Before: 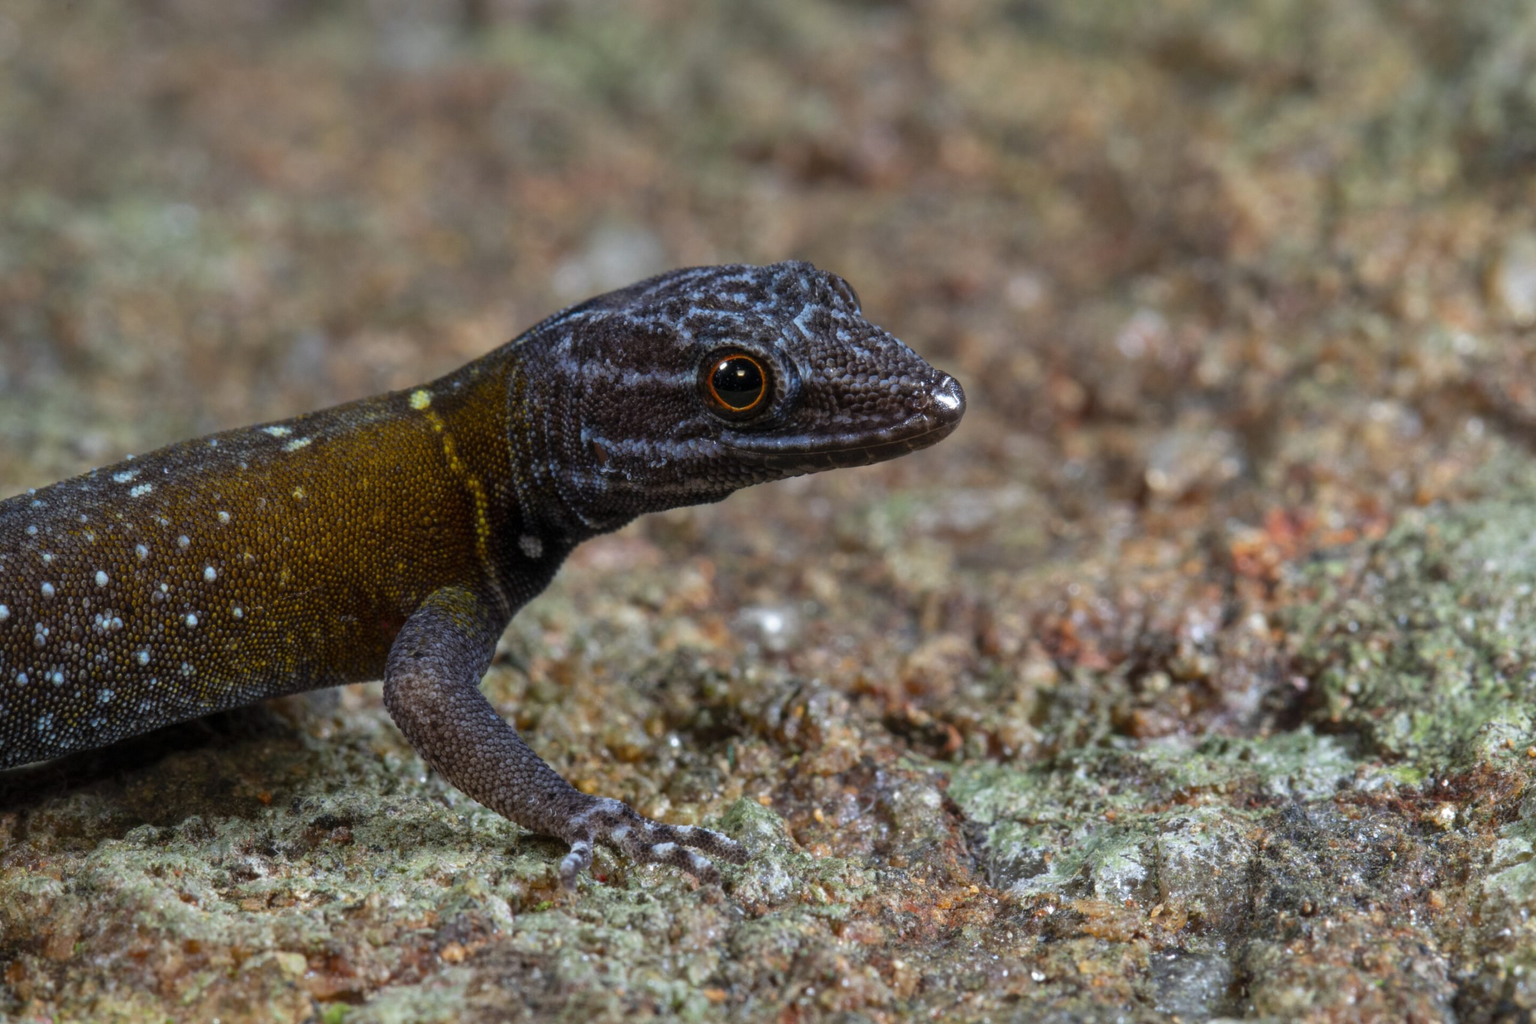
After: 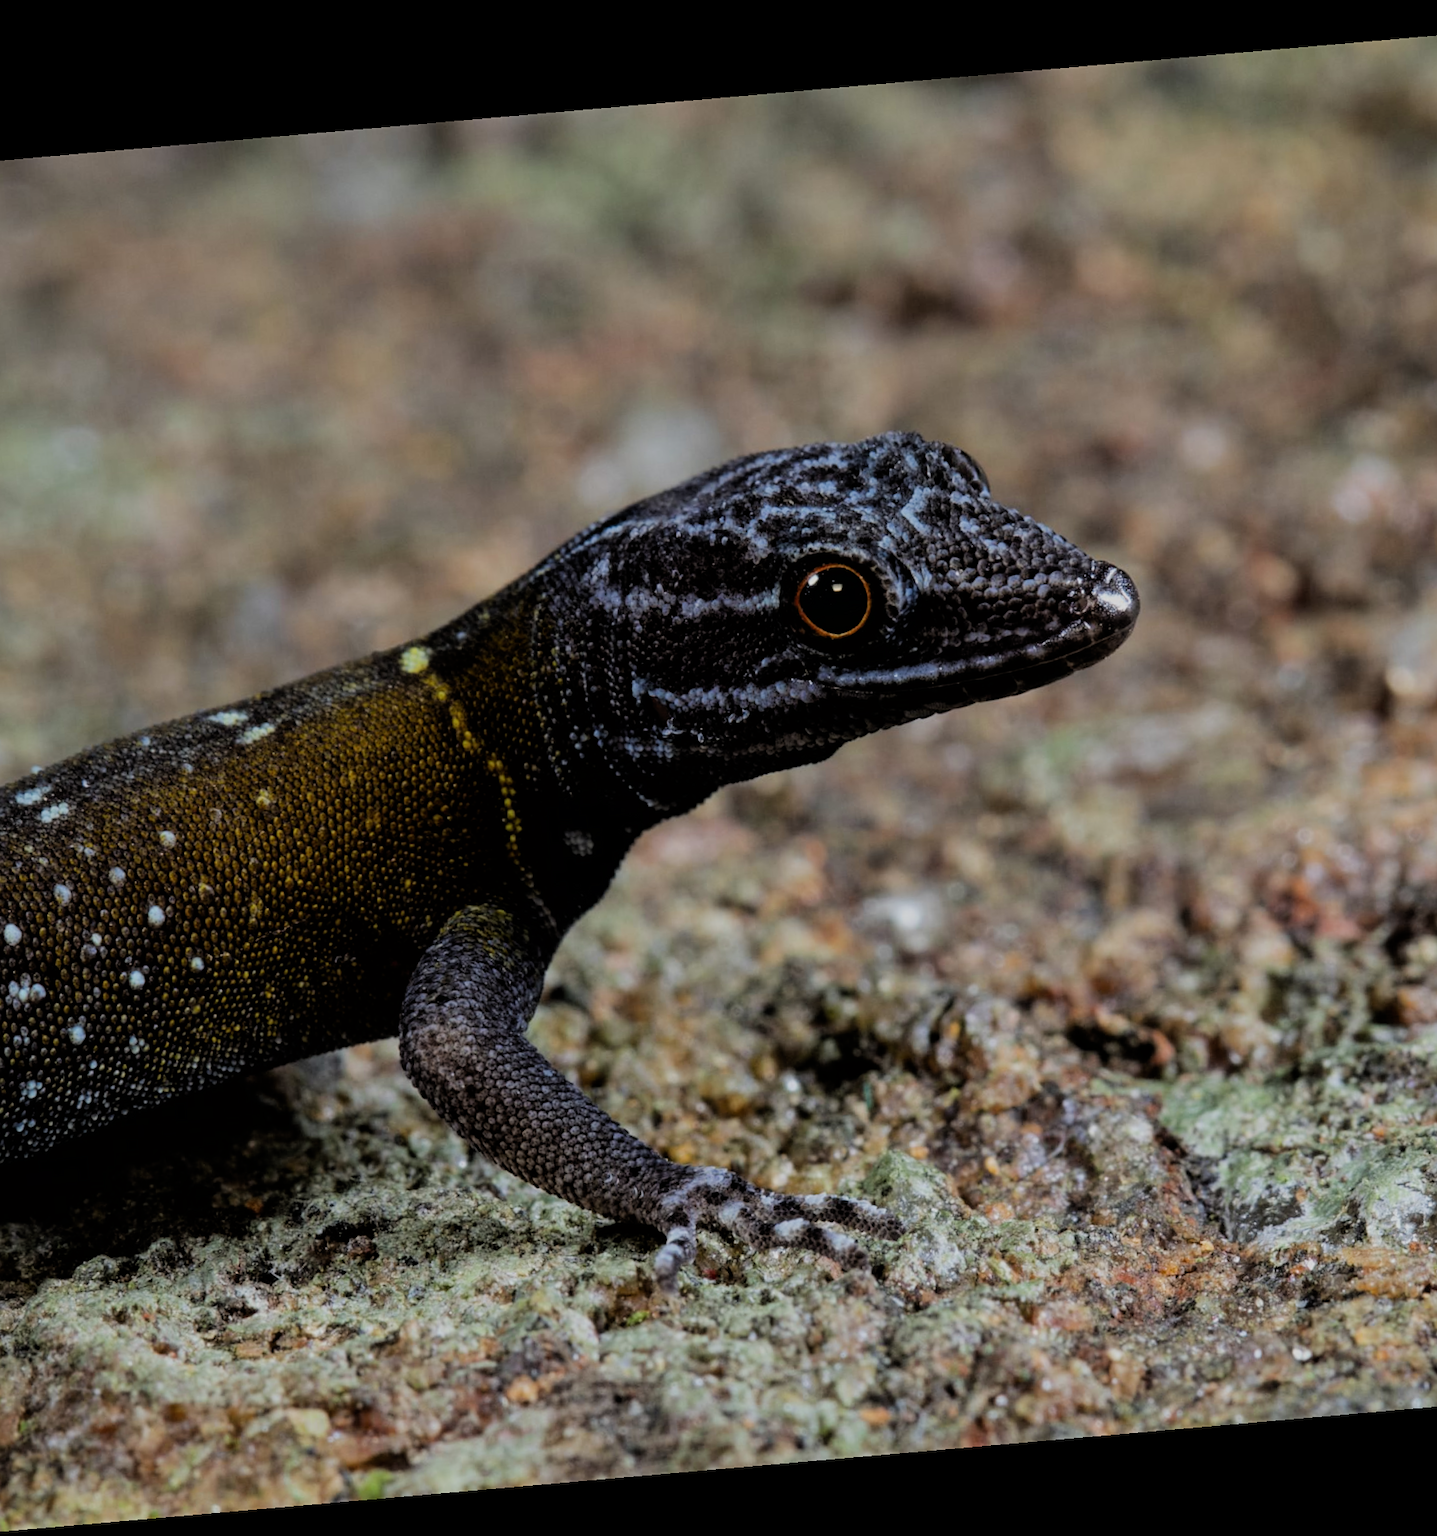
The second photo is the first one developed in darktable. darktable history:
filmic rgb: black relative exposure -4.14 EV, white relative exposure 5.1 EV, hardness 2.11, contrast 1.165
sharpen: amount 0.2
rotate and perspective: rotation -4.98°, automatic cropping off
crop and rotate: left 8.786%, right 24.548%
